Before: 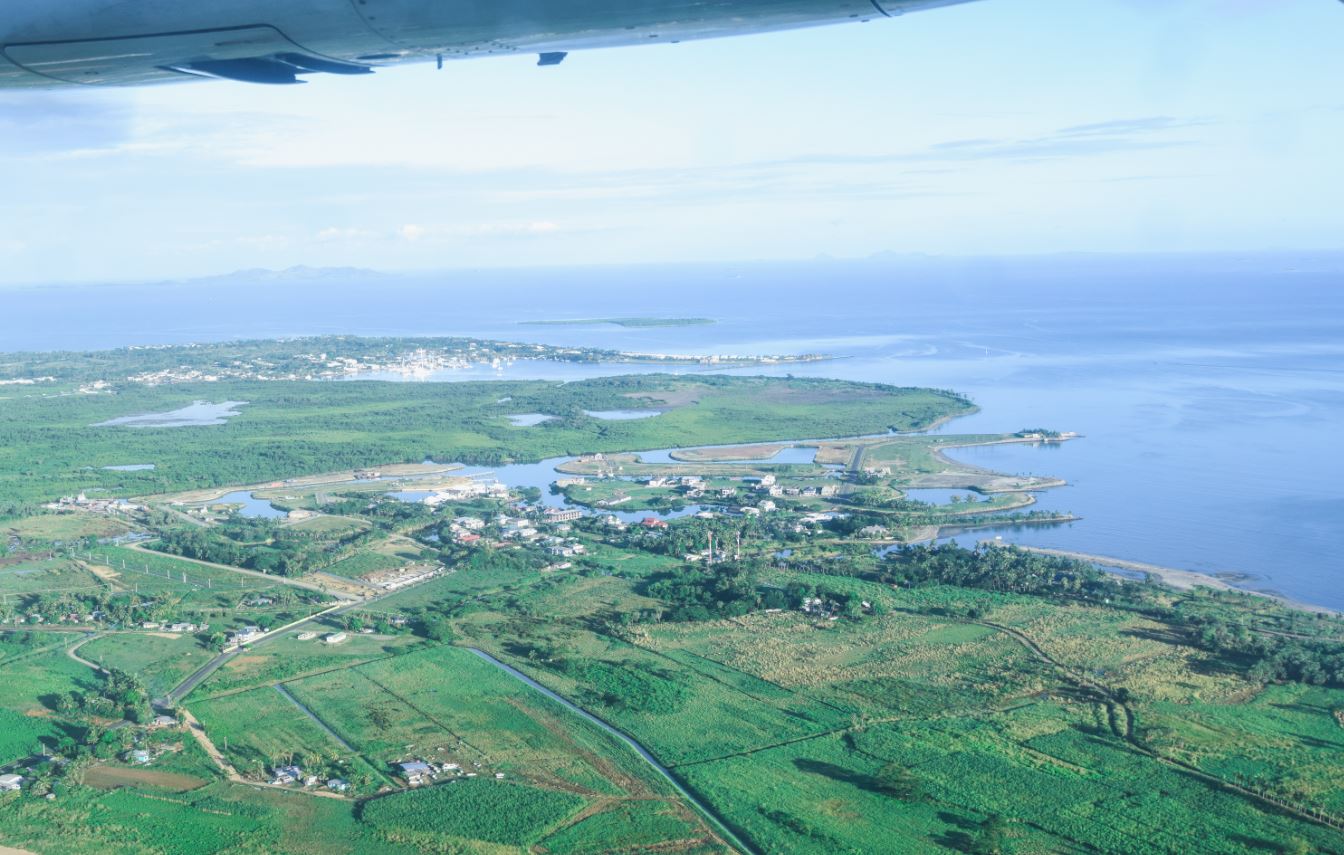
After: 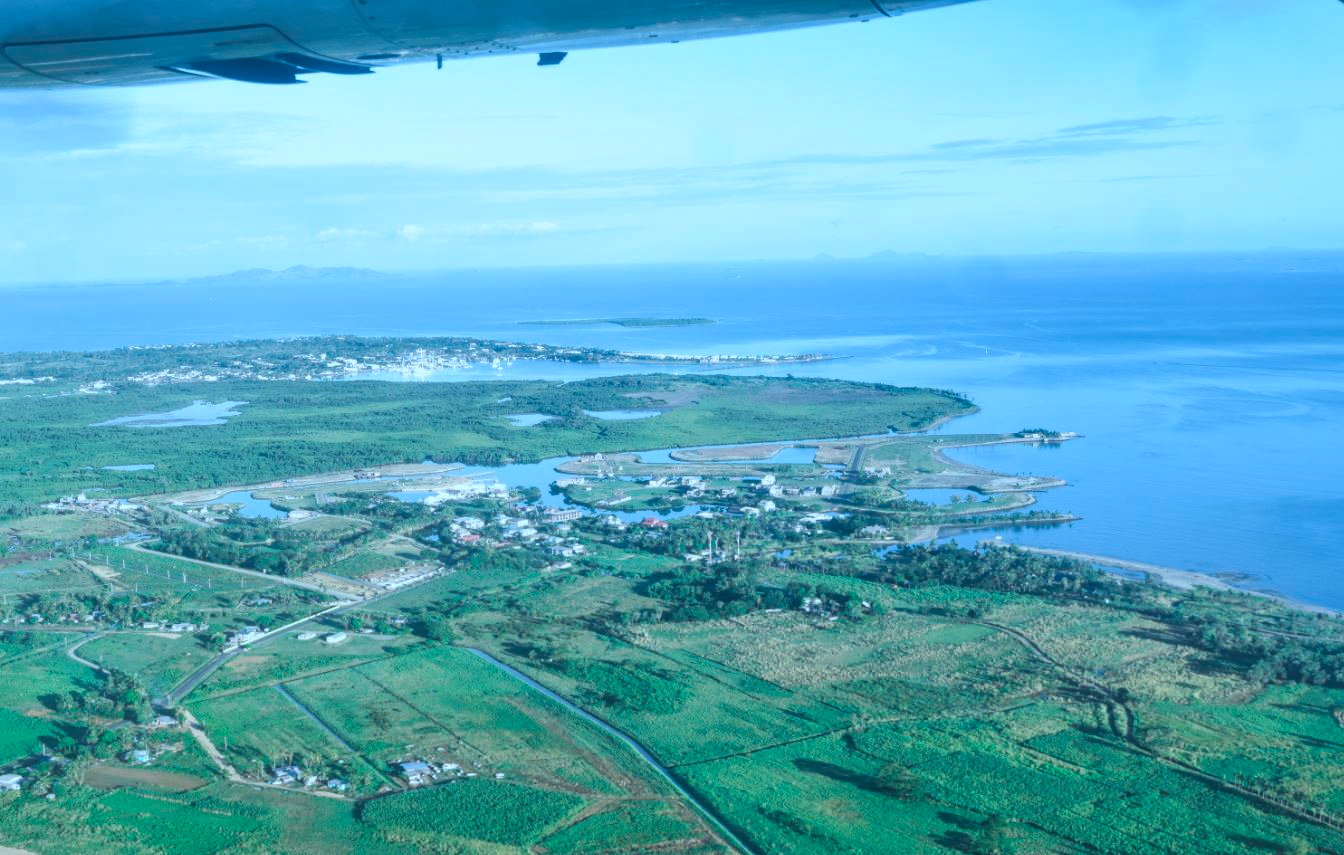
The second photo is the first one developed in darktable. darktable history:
shadows and highlights: shadows 60, soften with gaussian
color correction: highlights a* -9.73, highlights b* -21.22
